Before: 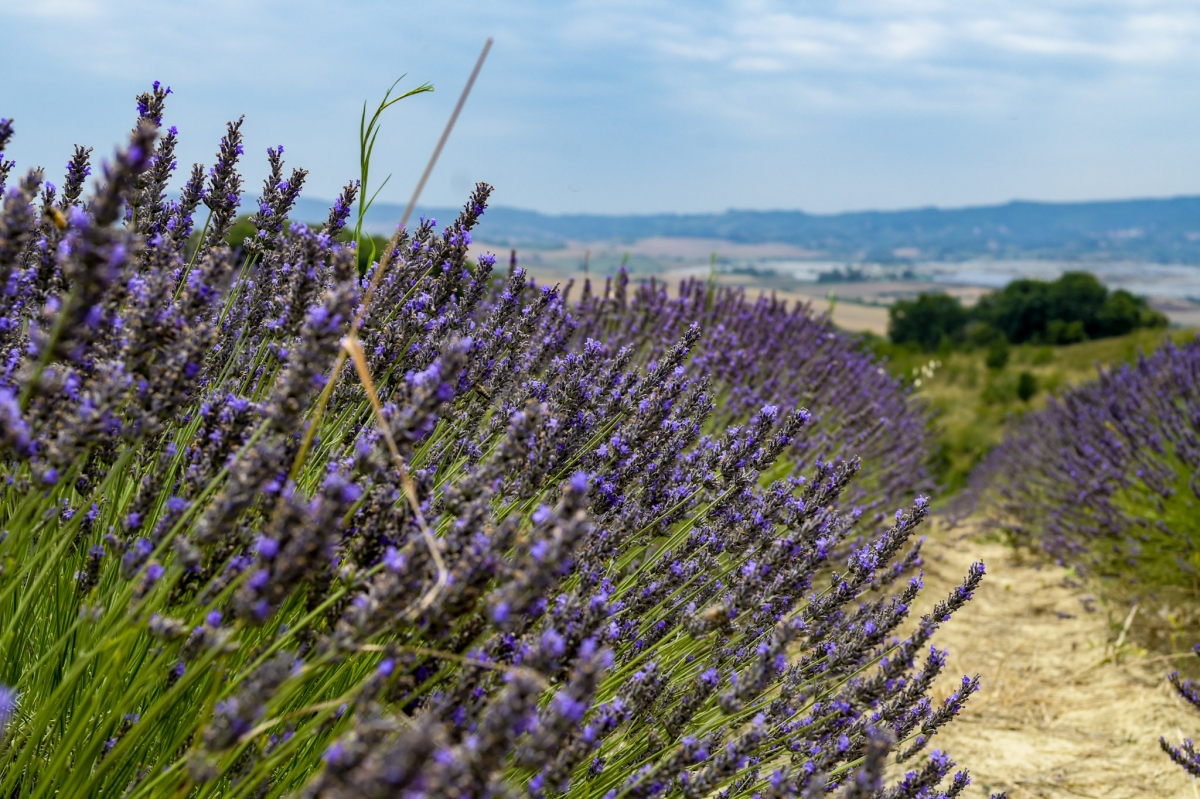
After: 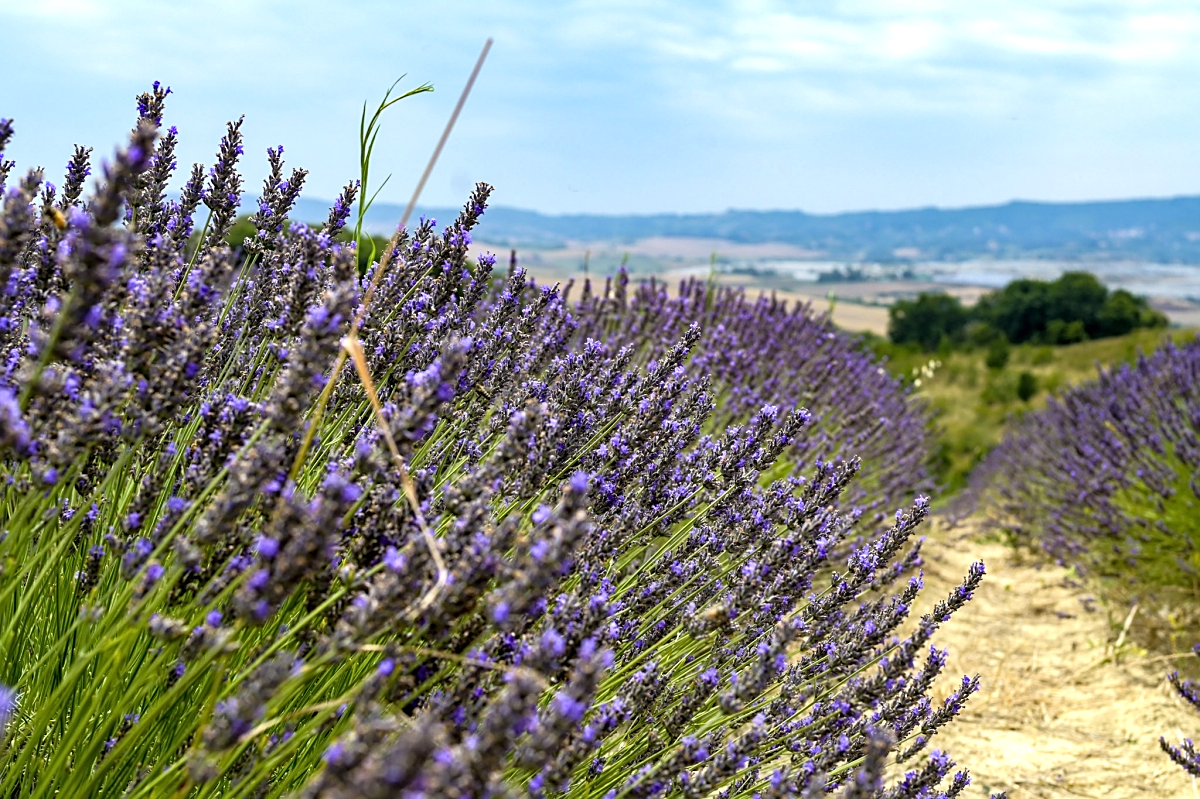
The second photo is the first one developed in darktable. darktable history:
sharpen: on, module defaults
exposure: black level correction 0, exposure 0.5 EV, compensate exposure bias true, compensate highlight preservation false
